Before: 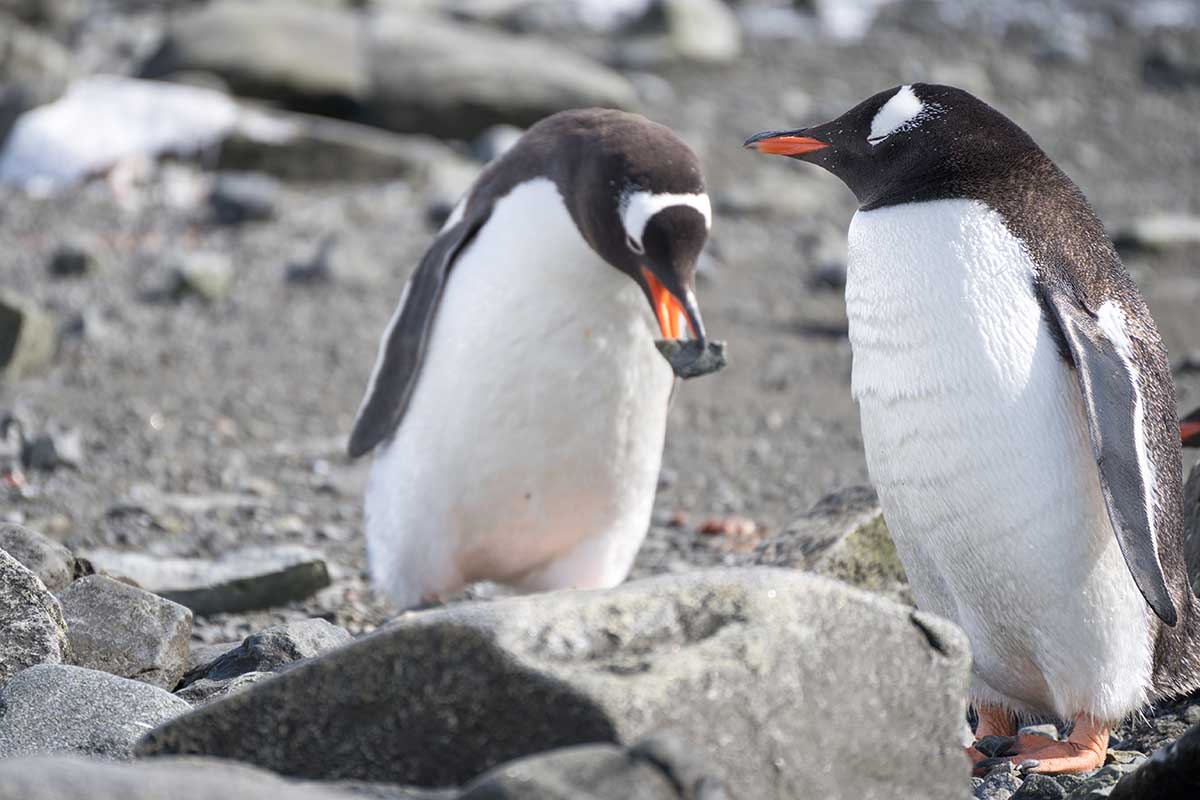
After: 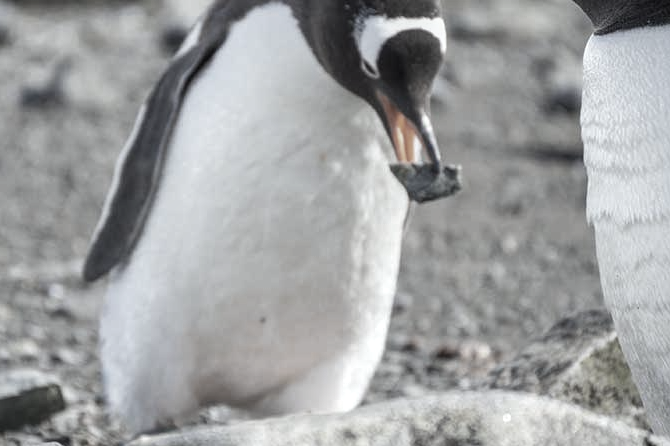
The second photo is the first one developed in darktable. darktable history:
white balance: red 0.978, blue 0.999
color zones: curves: ch0 [(0, 0.487) (0.241, 0.395) (0.434, 0.373) (0.658, 0.412) (0.838, 0.487)]; ch1 [(0, 0) (0.053, 0.053) (0.211, 0.202) (0.579, 0.259) (0.781, 0.241)]
crop and rotate: left 22.13%, top 22.054%, right 22.026%, bottom 22.102%
local contrast: on, module defaults
